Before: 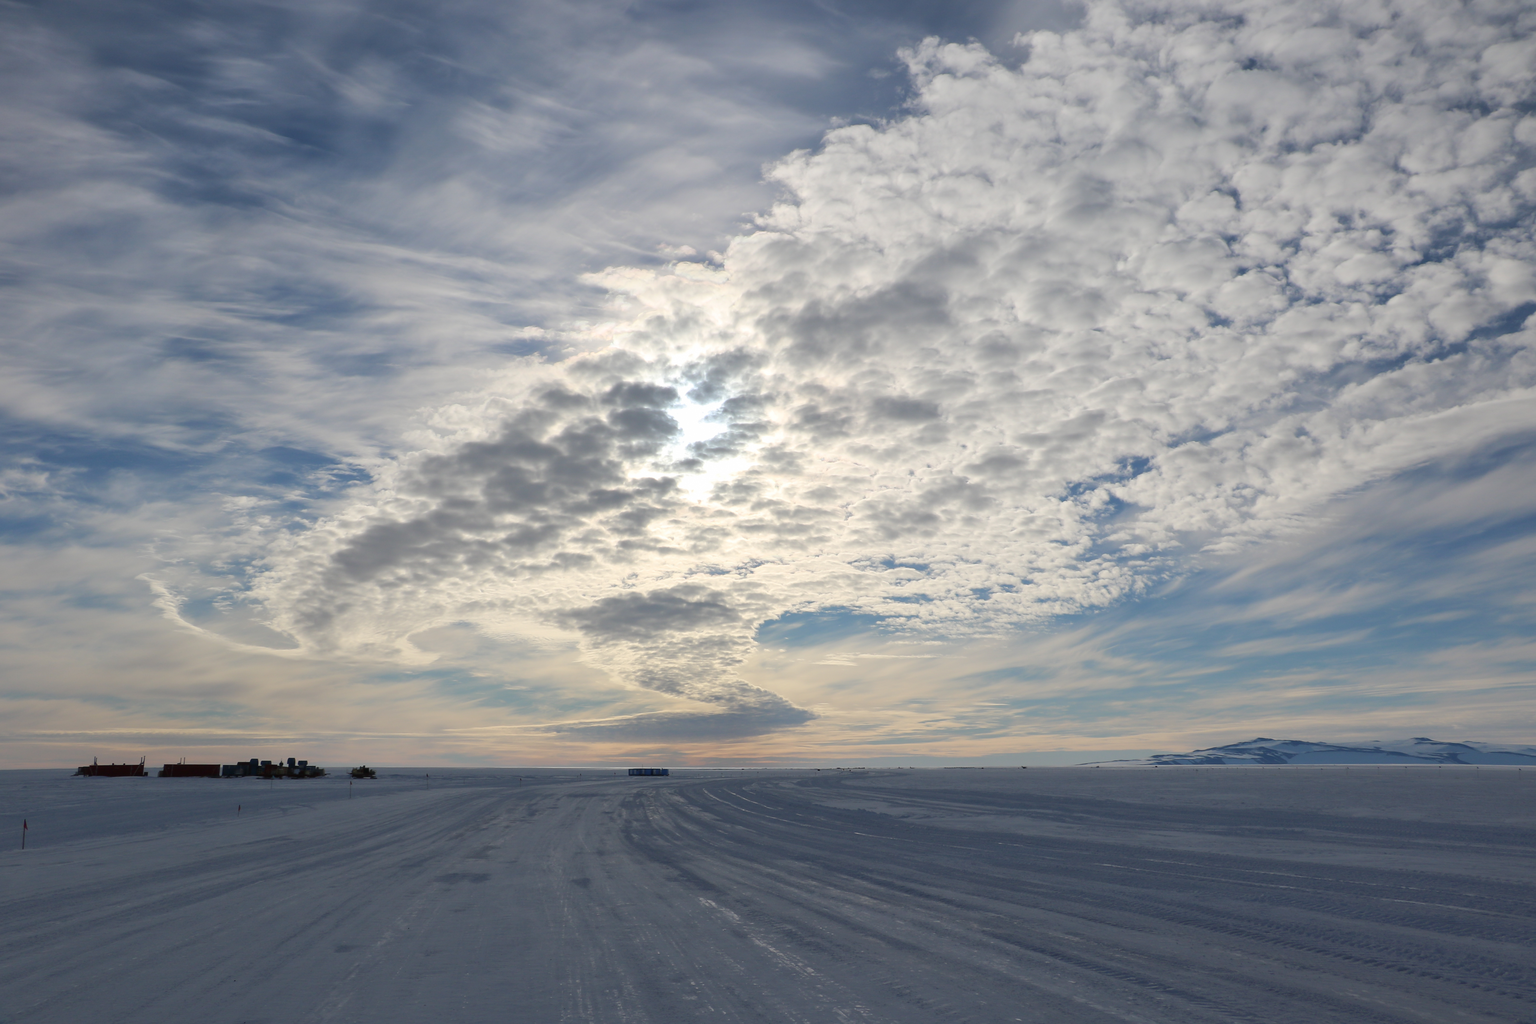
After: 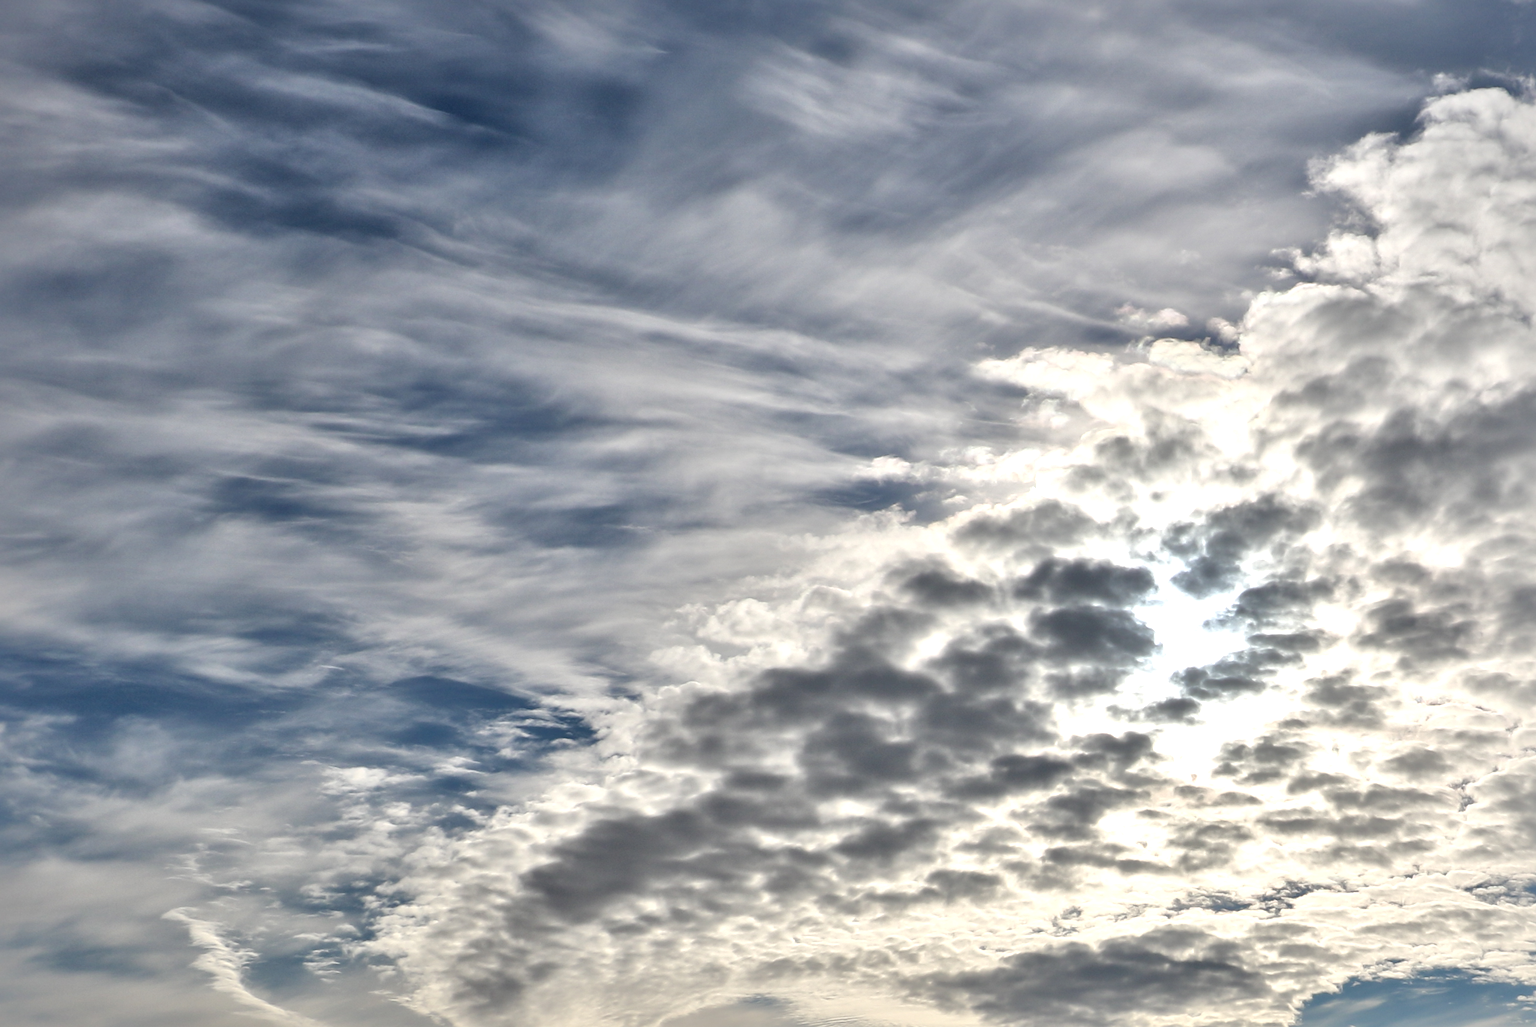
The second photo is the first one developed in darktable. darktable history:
local contrast: mode bilateral grid, contrast 44, coarseness 69, detail 214%, midtone range 0.2
crop and rotate: left 3.047%, top 7.509%, right 42.236%, bottom 37.598%
